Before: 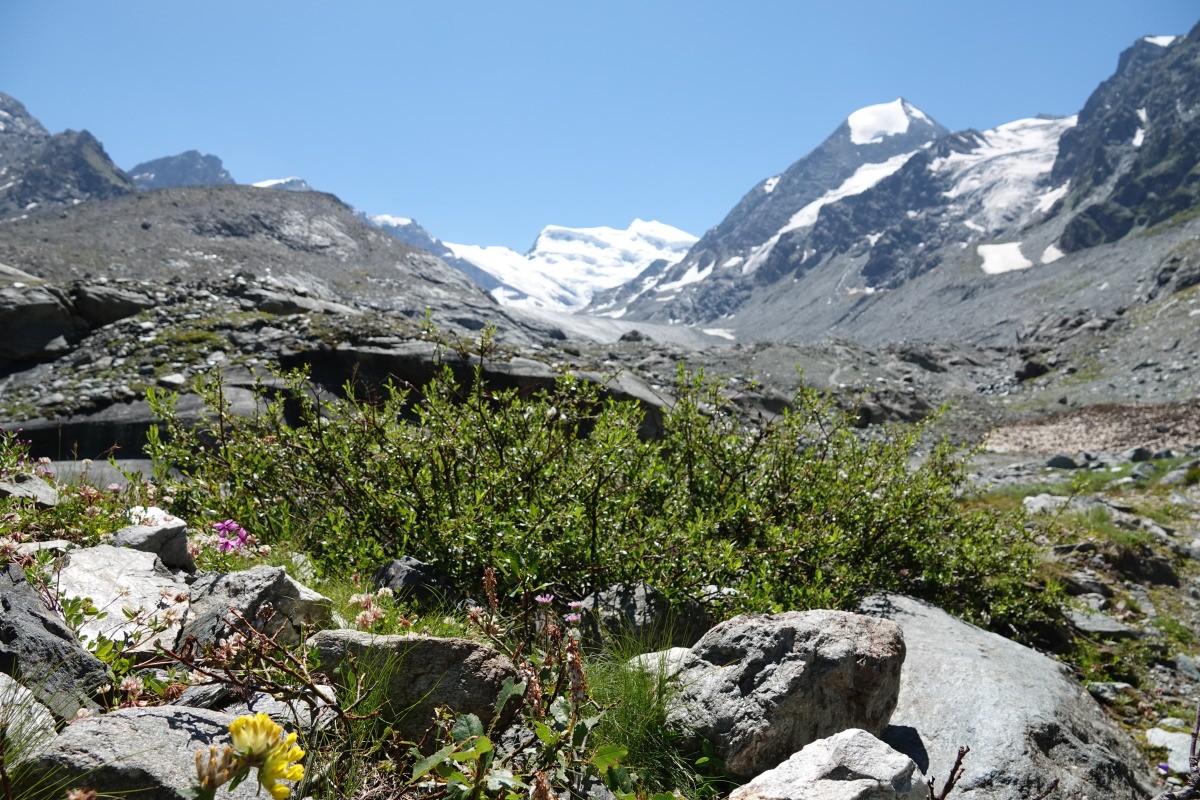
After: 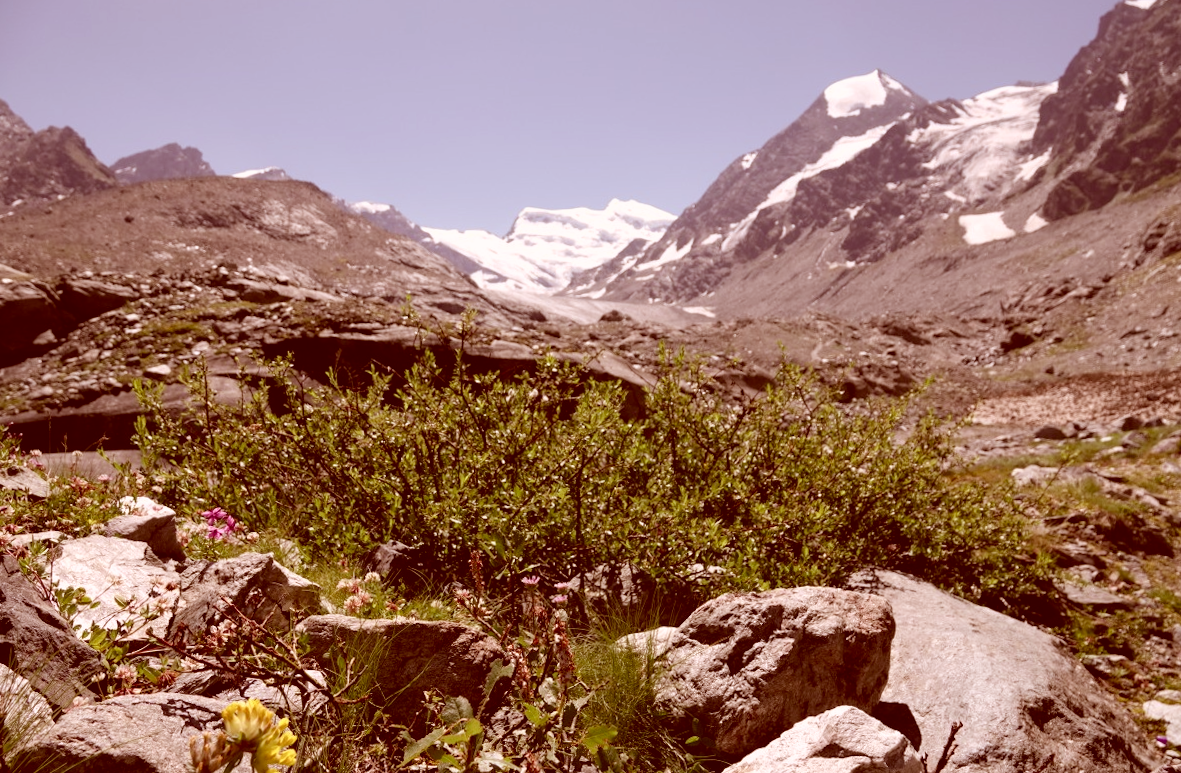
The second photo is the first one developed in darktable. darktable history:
color correction: highlights a* 9.03, highlights b* 8.71, shadows a* 40, shadows b* 40, saturation 0.8
color calibration: x 0.355, y 0.367, temperature 4700.38 K
rotate and perspective: rotation -1.32°, lens shift (horizontal) -0.031, crop left 0.015, crop right 0.985, crop top 0.047, crop bottom 0.982
